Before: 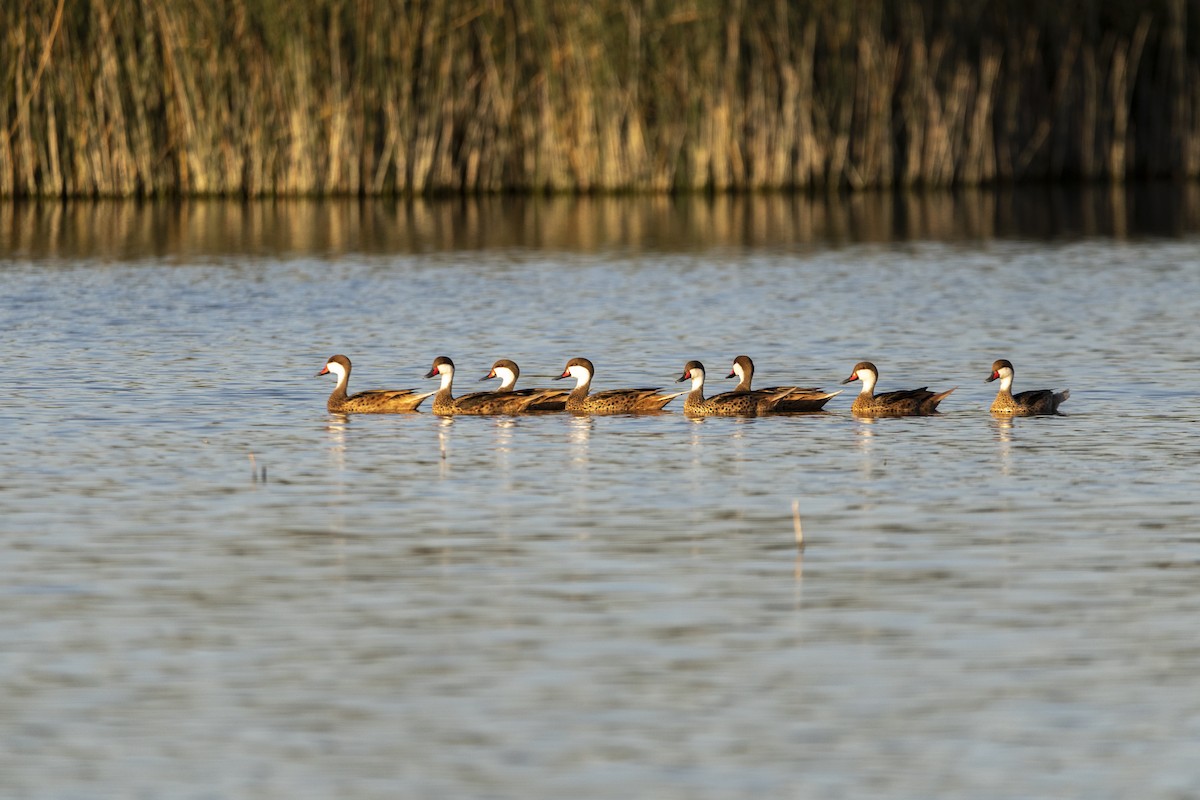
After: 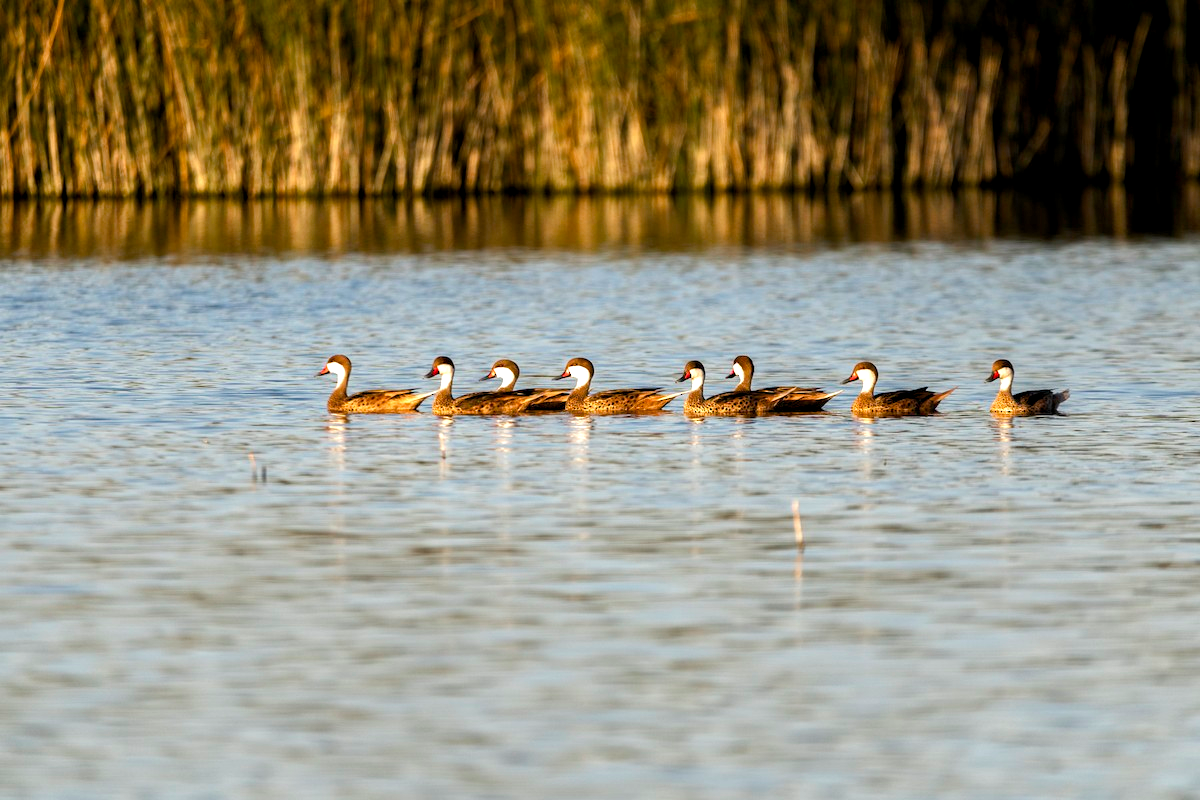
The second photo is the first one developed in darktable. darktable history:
exposure: exposure 0.153 EV, compensate highlight preservation false
color balance rgb: global offset › luminance -0.404%, perceptual saturation grading › global saturation 0.143%, perceptual saturation grading › highlights -9.054%, perceptual saturation grading › mid-tones 18.826%, perceptual saturation grading › shadows 29.209%, perceptual brilliance grading › highlights 10.107%, perceptual brilliance grading › mid-tones 4.723%
